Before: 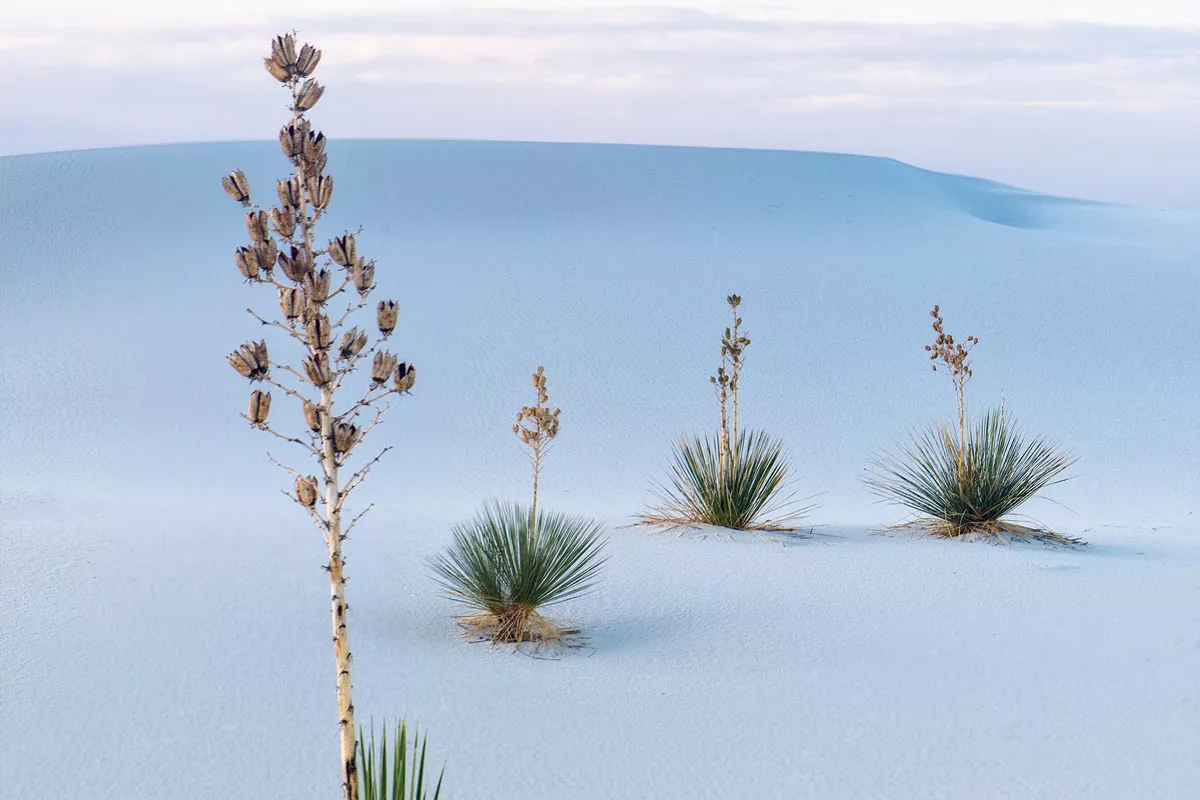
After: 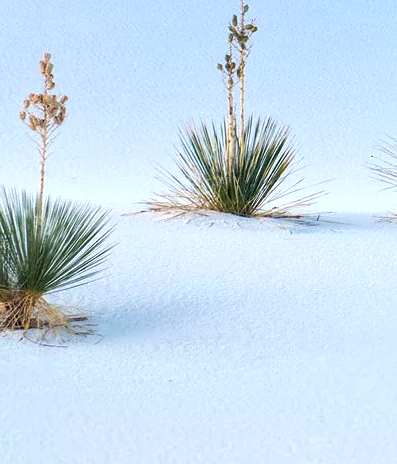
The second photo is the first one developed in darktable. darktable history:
exposure: black level correction 0.001, exposure 0.499 EV, compensate exposure bias true, compensate highlight preservation false
crop: left 41.132%, top 39.148%, right 25.751%, bottom 2.845%
tone equalizer: on, module defaults
